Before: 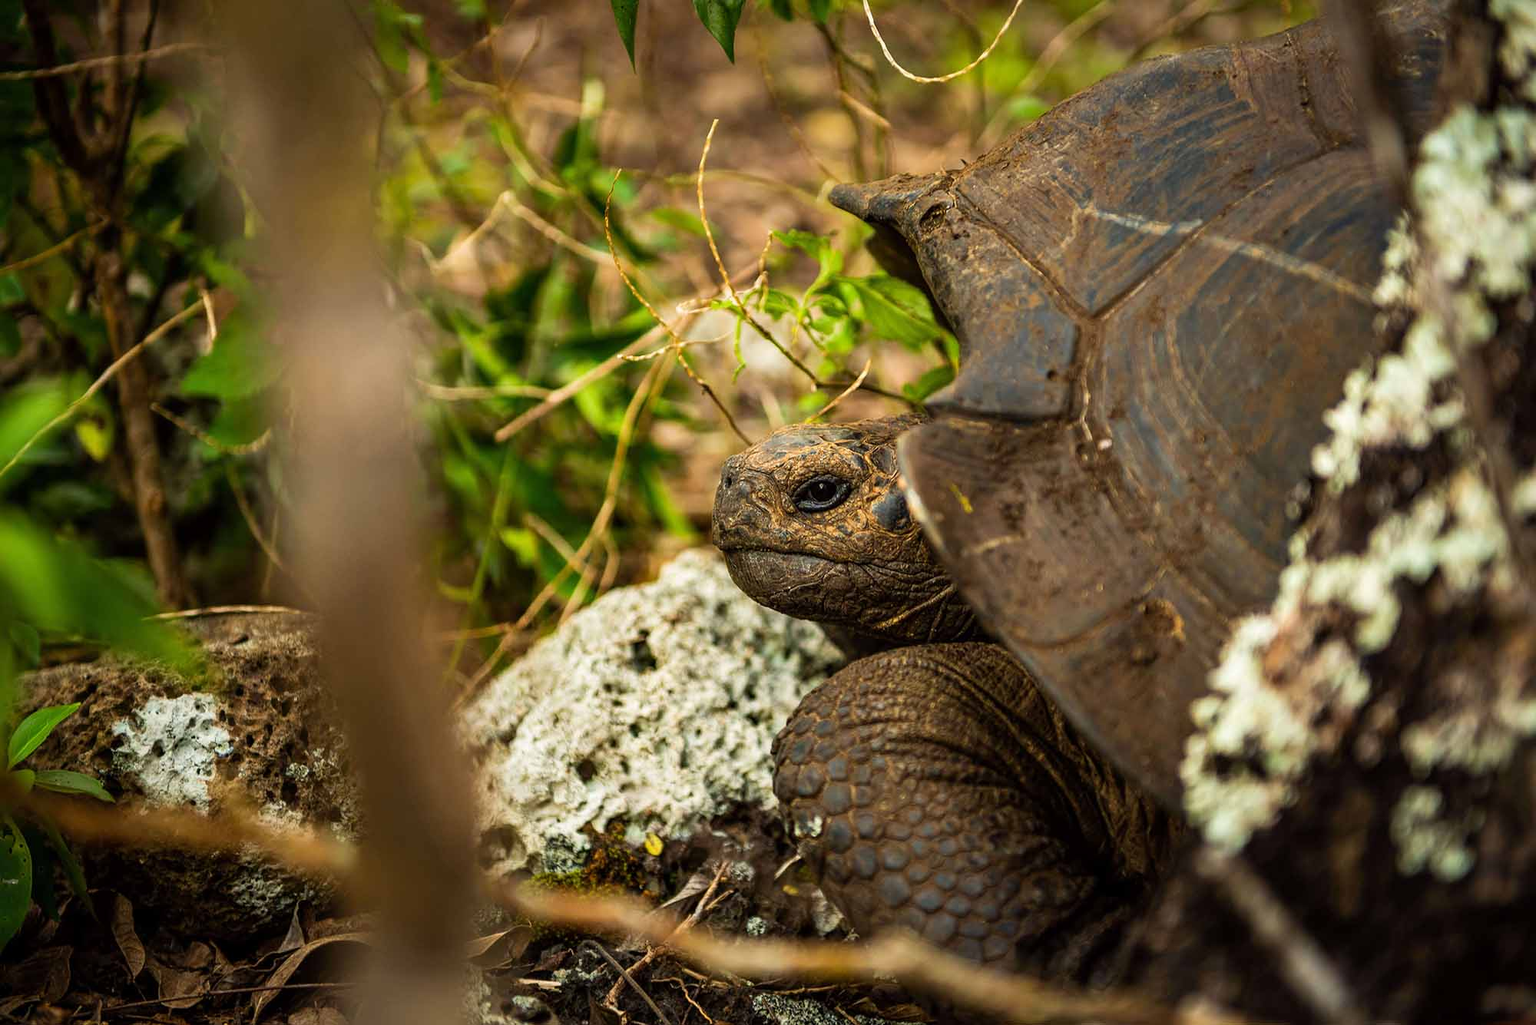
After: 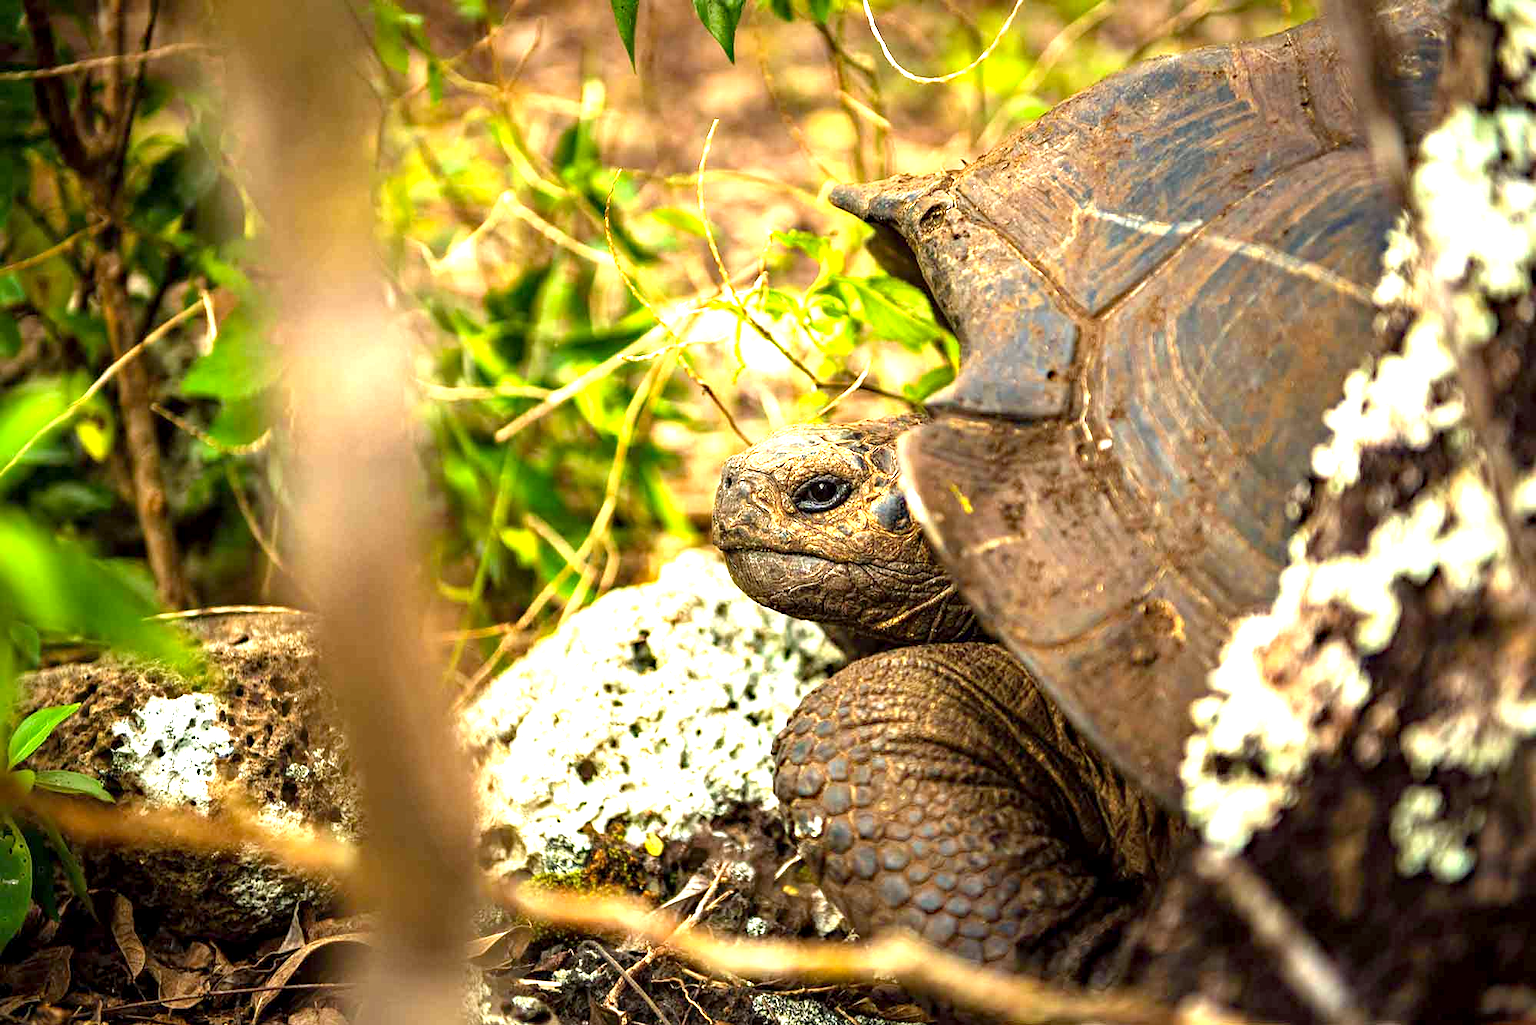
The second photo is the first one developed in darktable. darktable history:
exposure: black level correction 0.001, exposure 1.729 EV, compensate highlight preservation false
haze removal: compatibility mode true, adaptive false
